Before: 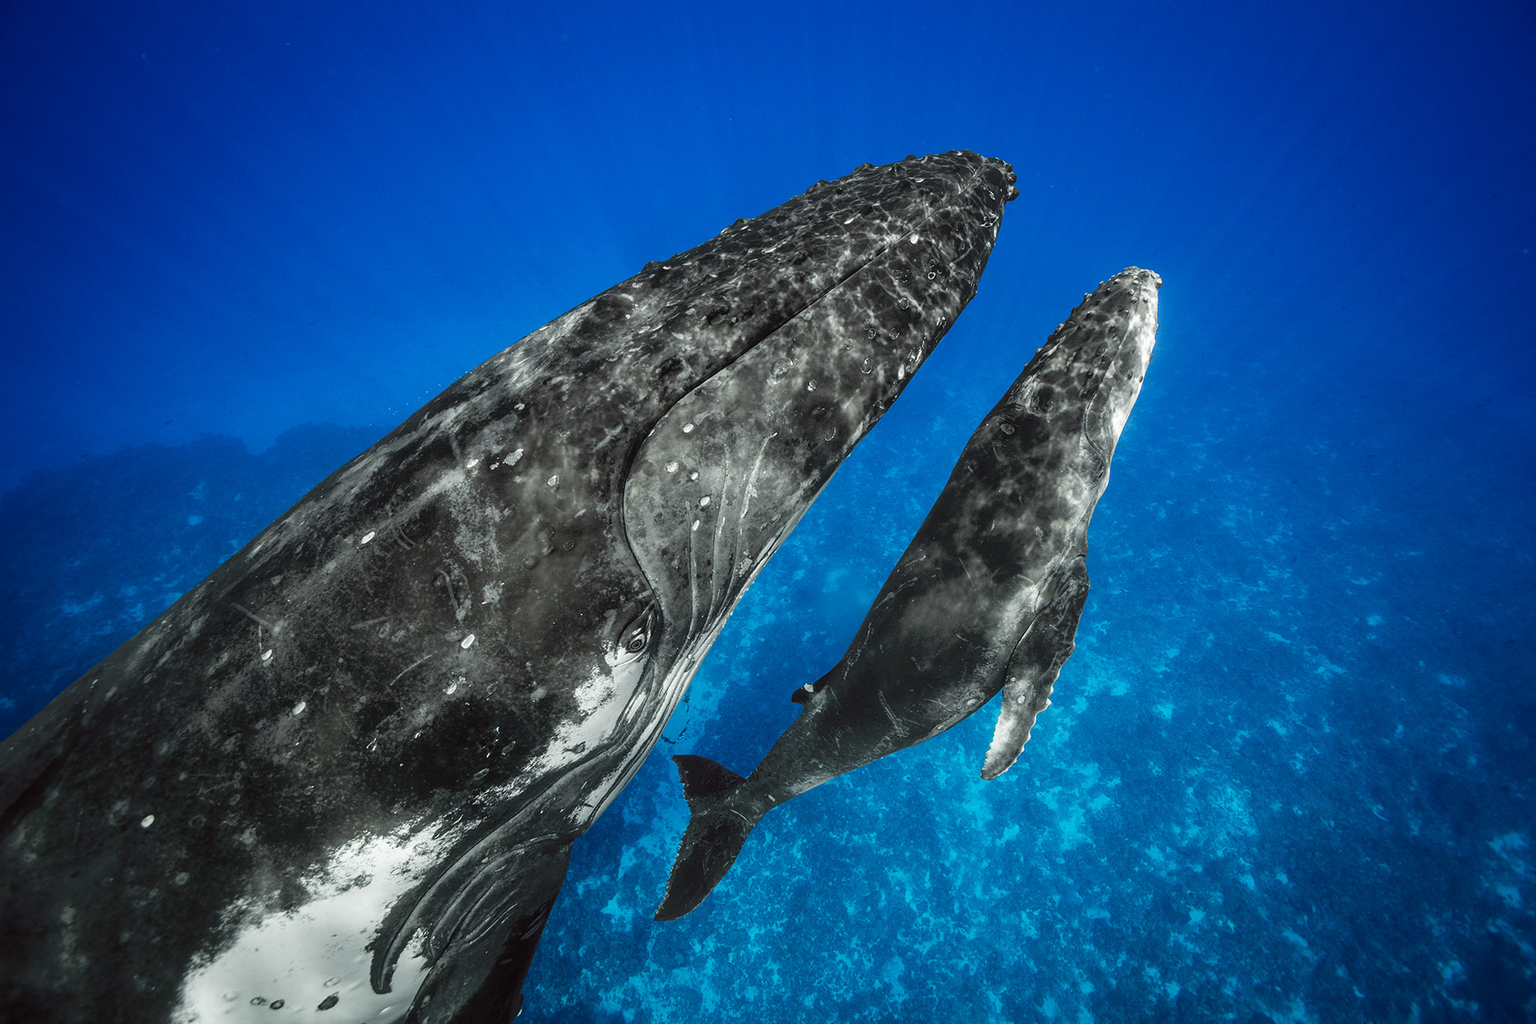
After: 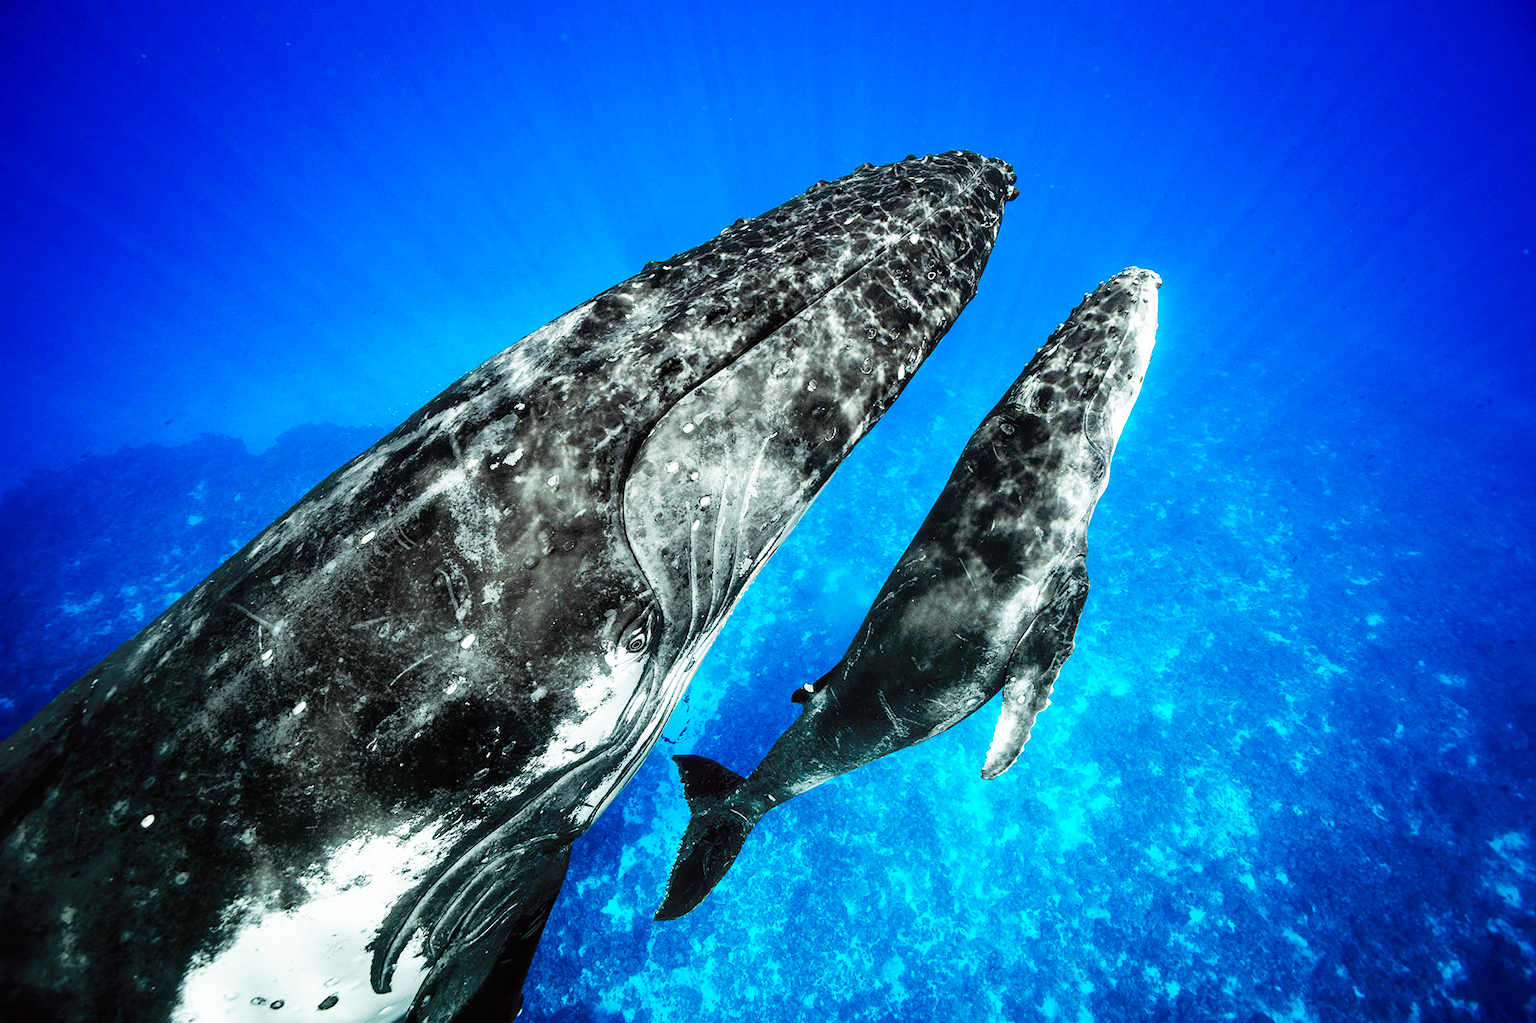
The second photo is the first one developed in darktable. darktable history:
base curve: curves: ch0 [(0, 0) (0.007, 0.004) (0.027, 0.03) (0.046, 0.07) (0.207, 0.54) (0.442, 0.872) (0.673, 0.972) (1, 1)], preserve colors none
white balance: red 0.986, blue 1.01
